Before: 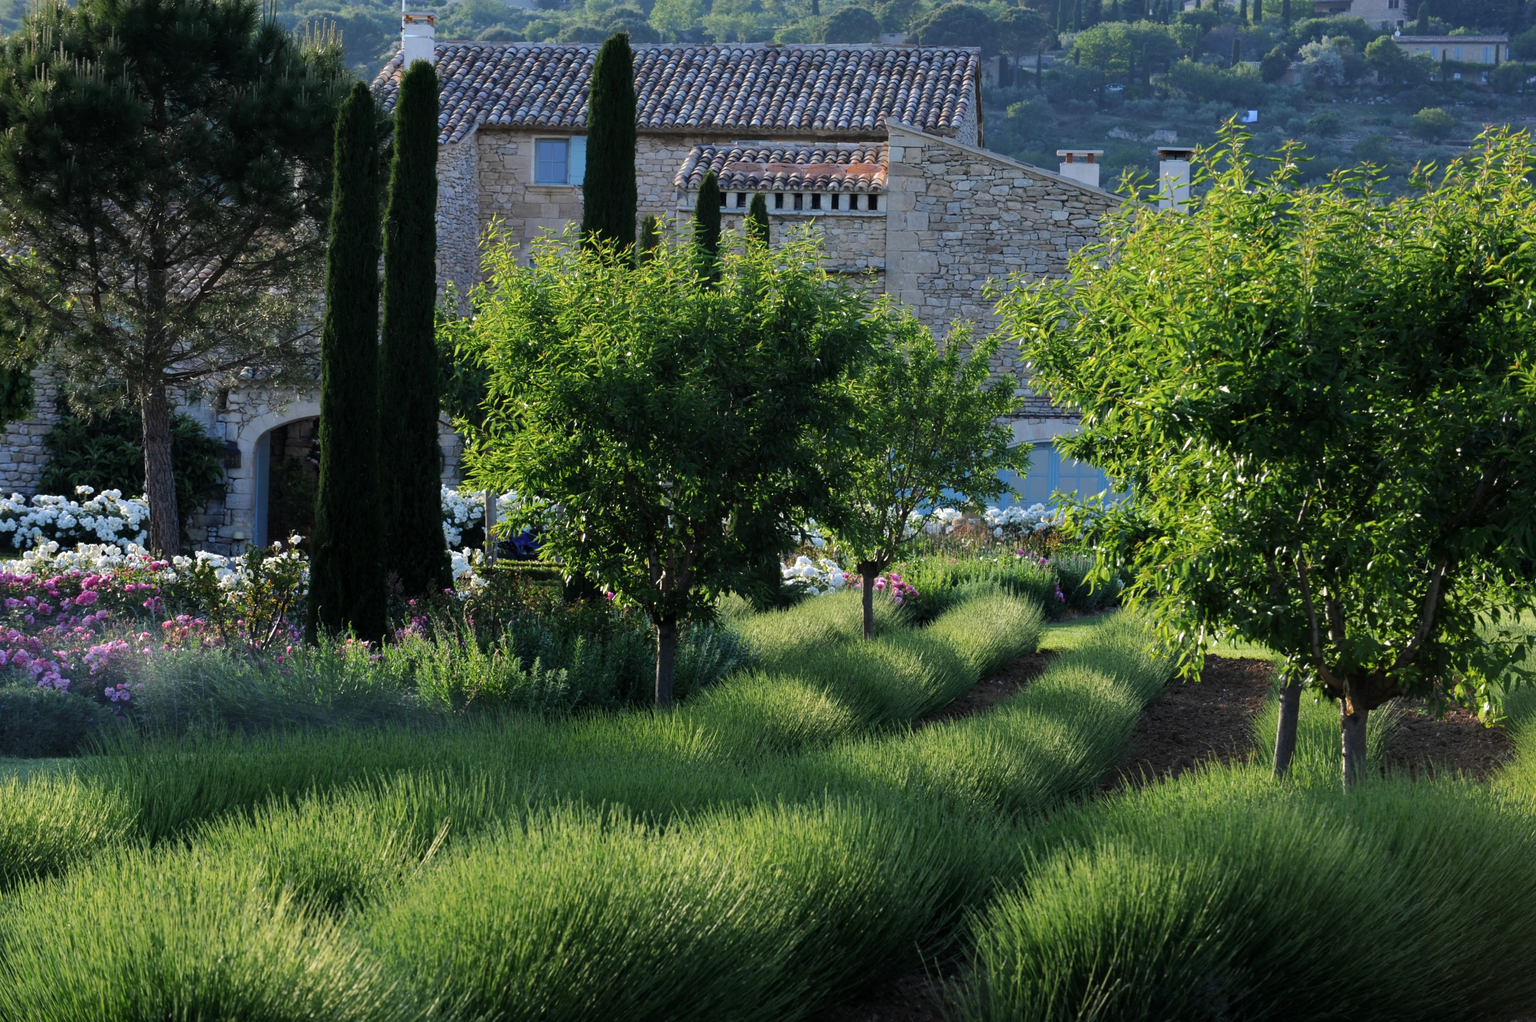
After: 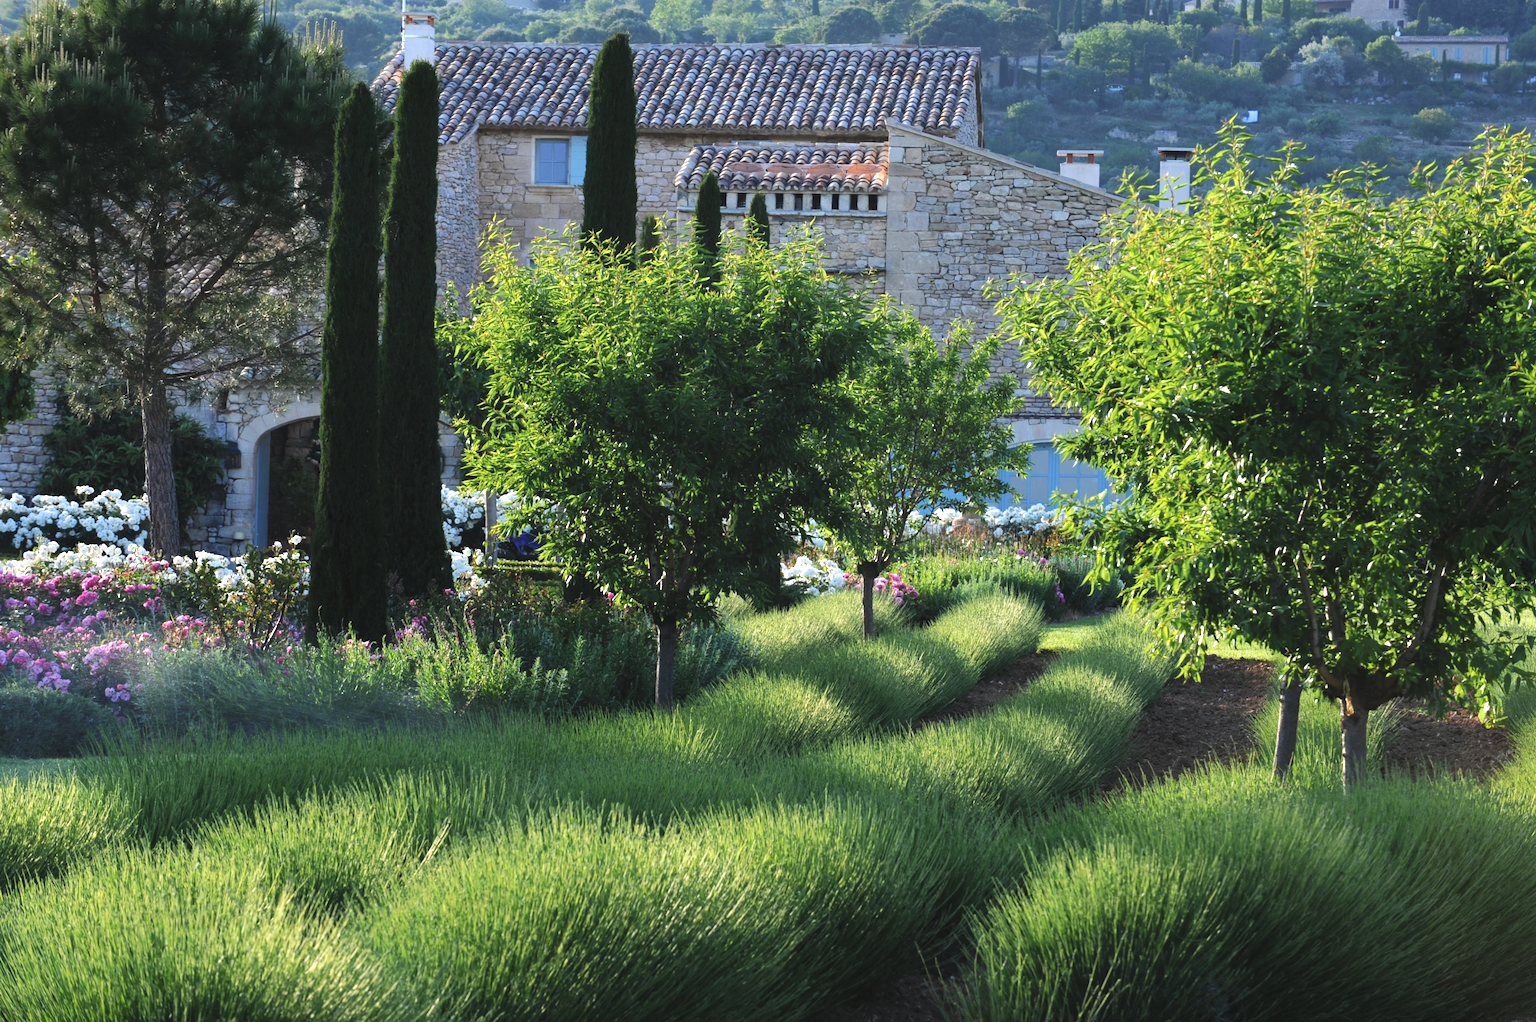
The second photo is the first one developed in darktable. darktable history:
tone equalizer: on, module defaults
exposure: black level correction -0.005, exposure 0.622 EV, compensate highlight preservation false
